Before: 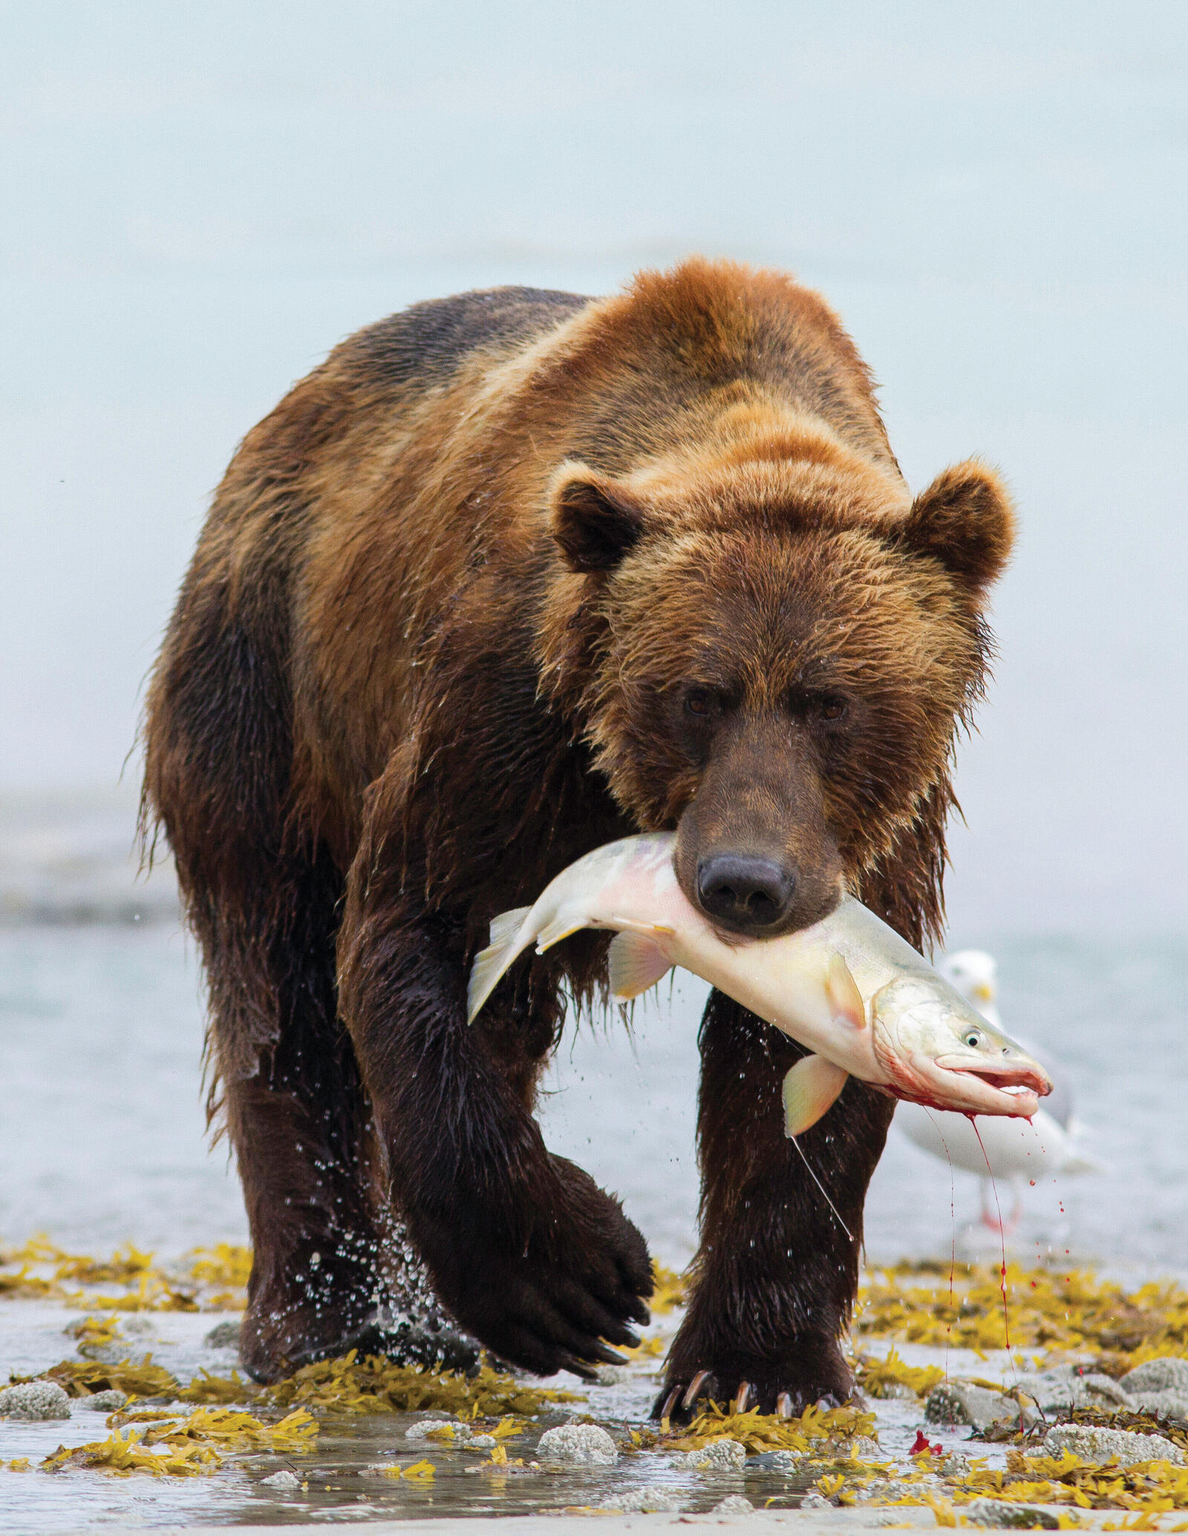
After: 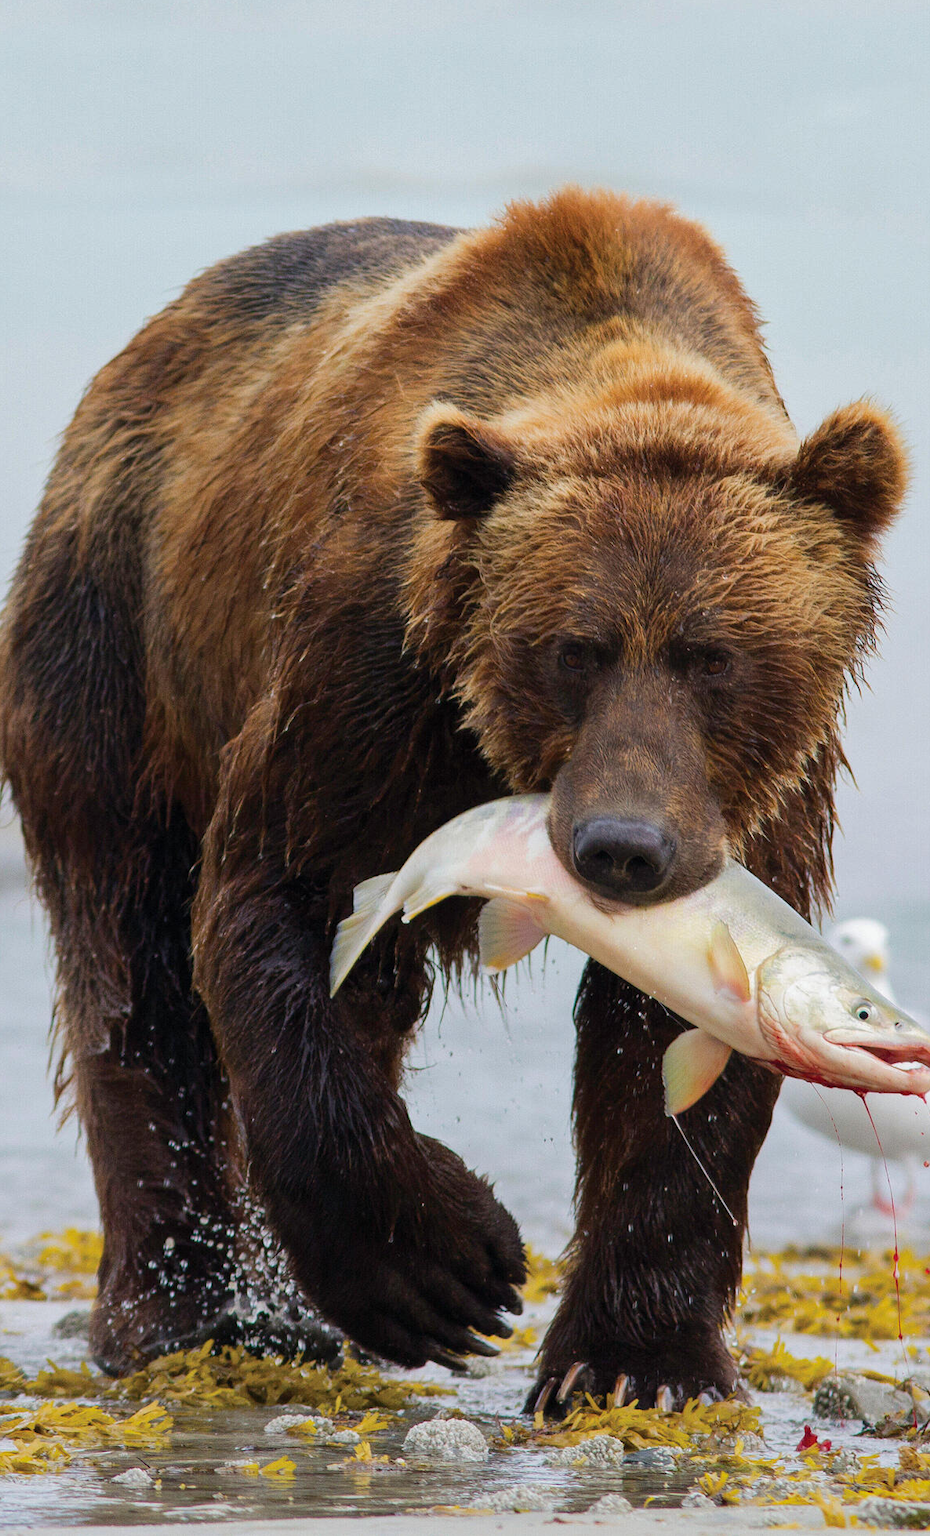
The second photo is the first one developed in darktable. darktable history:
crop and rotate: left 13.15%, top 5.251%, right 12.609%
shadows and highlights: shadows -20, white point adjustment -2, highlights -35
